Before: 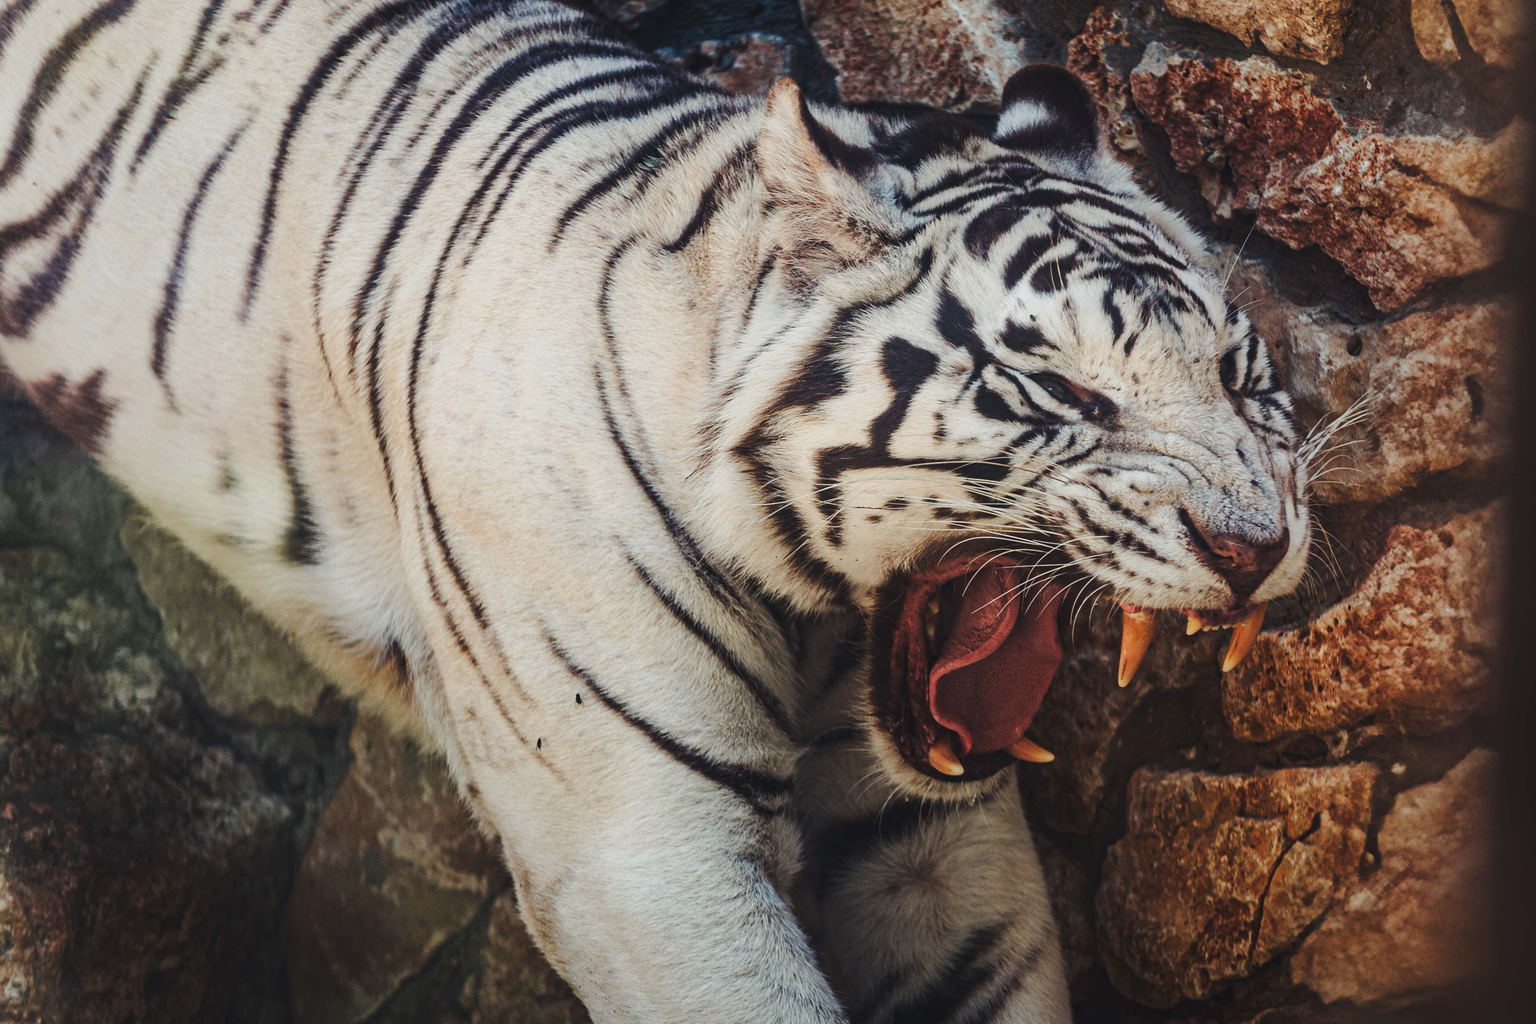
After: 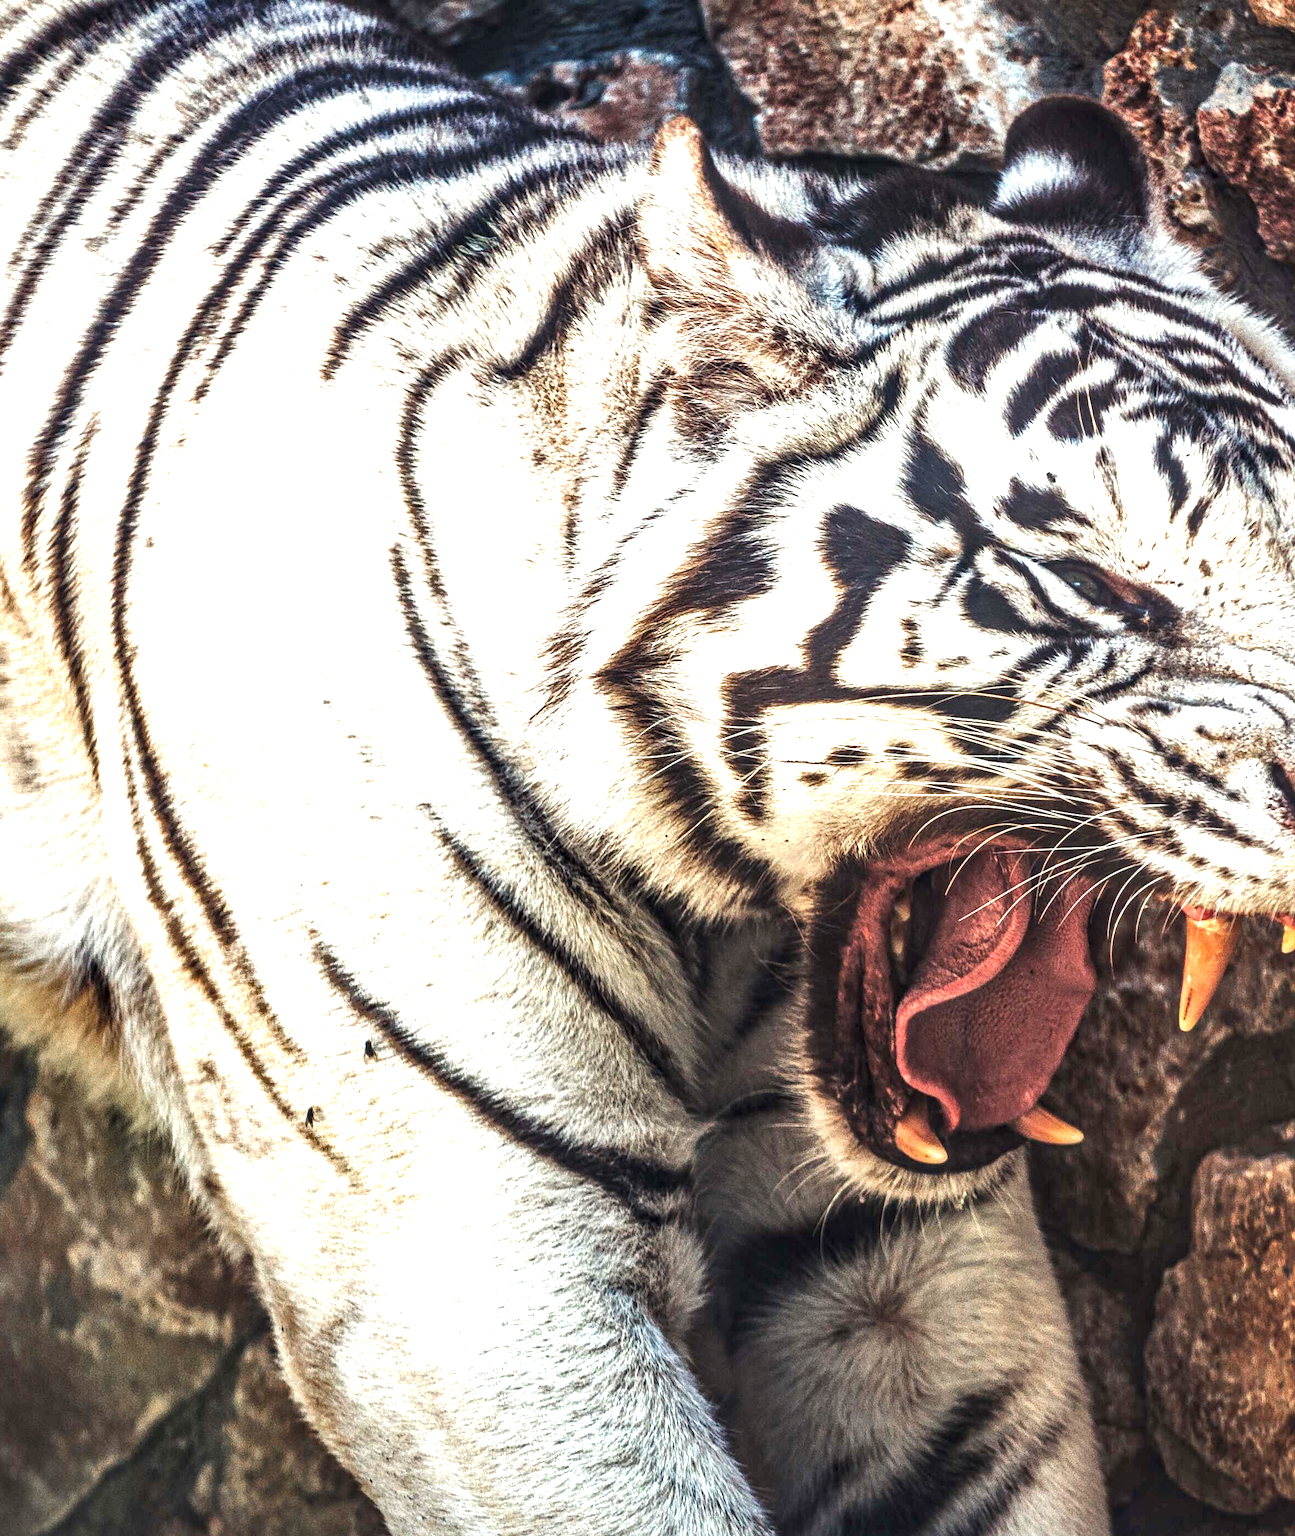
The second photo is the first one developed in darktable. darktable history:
crop: left 21.674%, right 22.086%
shadows and highlights: on, module defaults
local contrast: highlights 19%, detail 186%
exposure: black level correction 0, exposure 1.1 EV, compensate highlight preservation false
